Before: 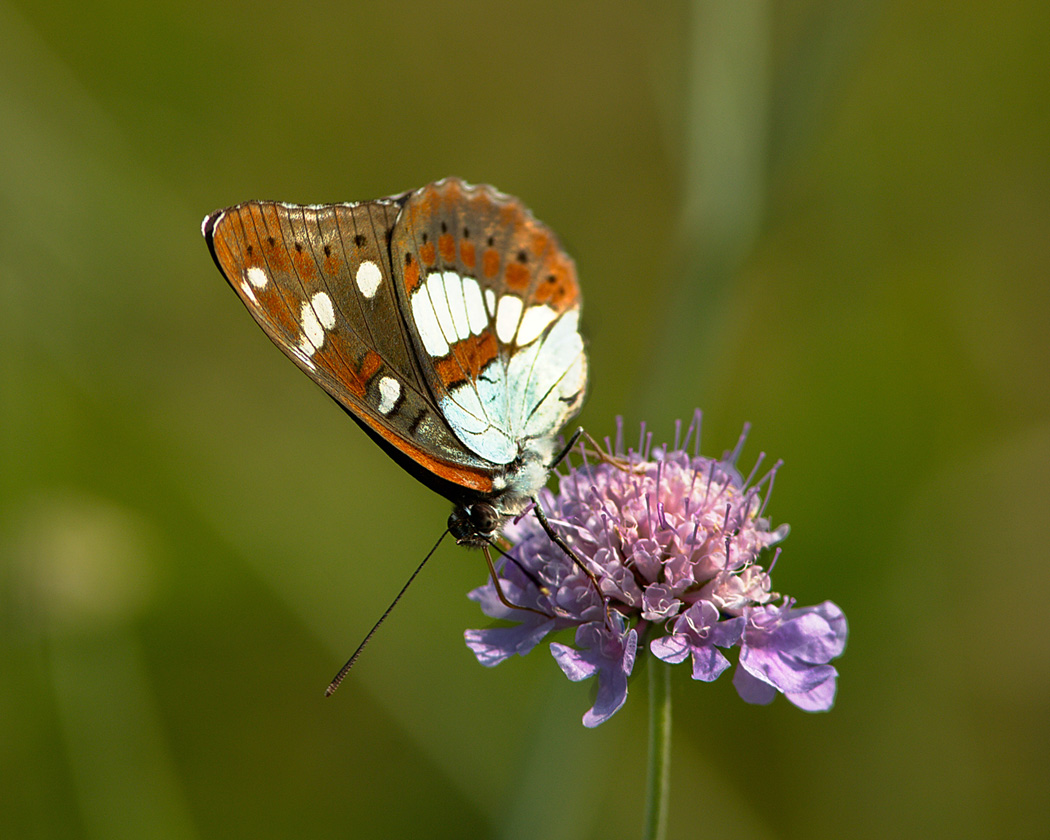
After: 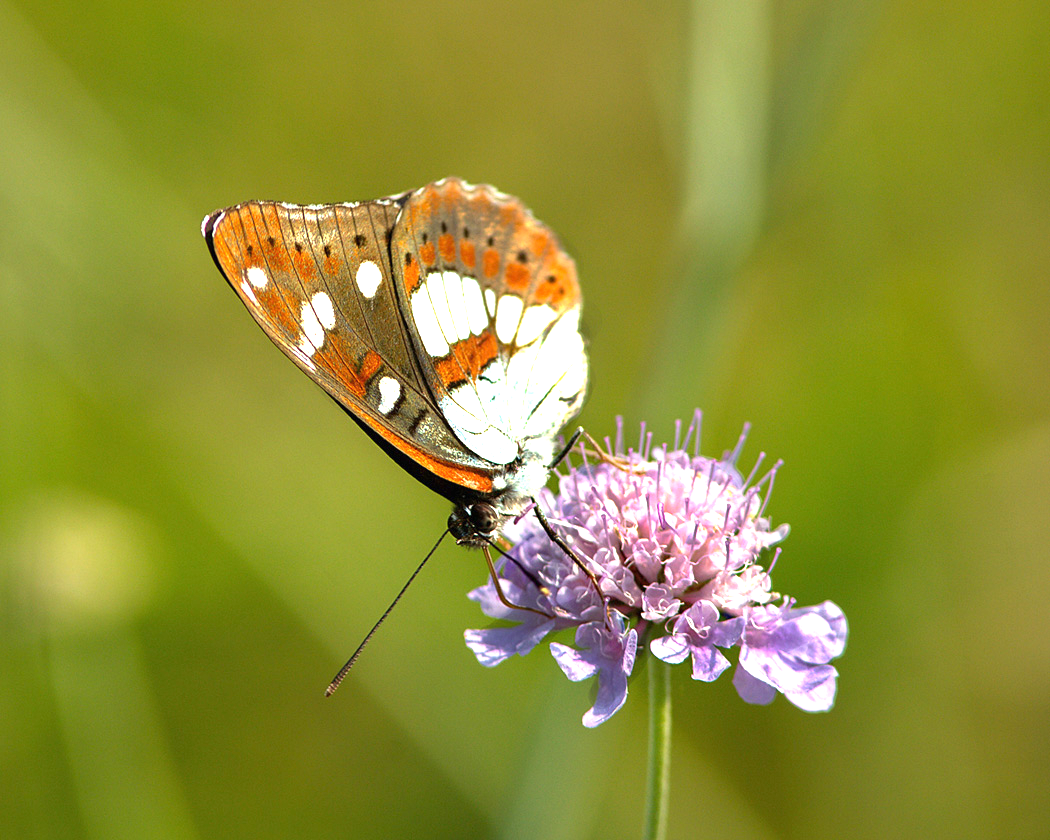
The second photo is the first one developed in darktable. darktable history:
exposure: black level correction 0, exposure 1.292 EV, compensate highlight preservation false
